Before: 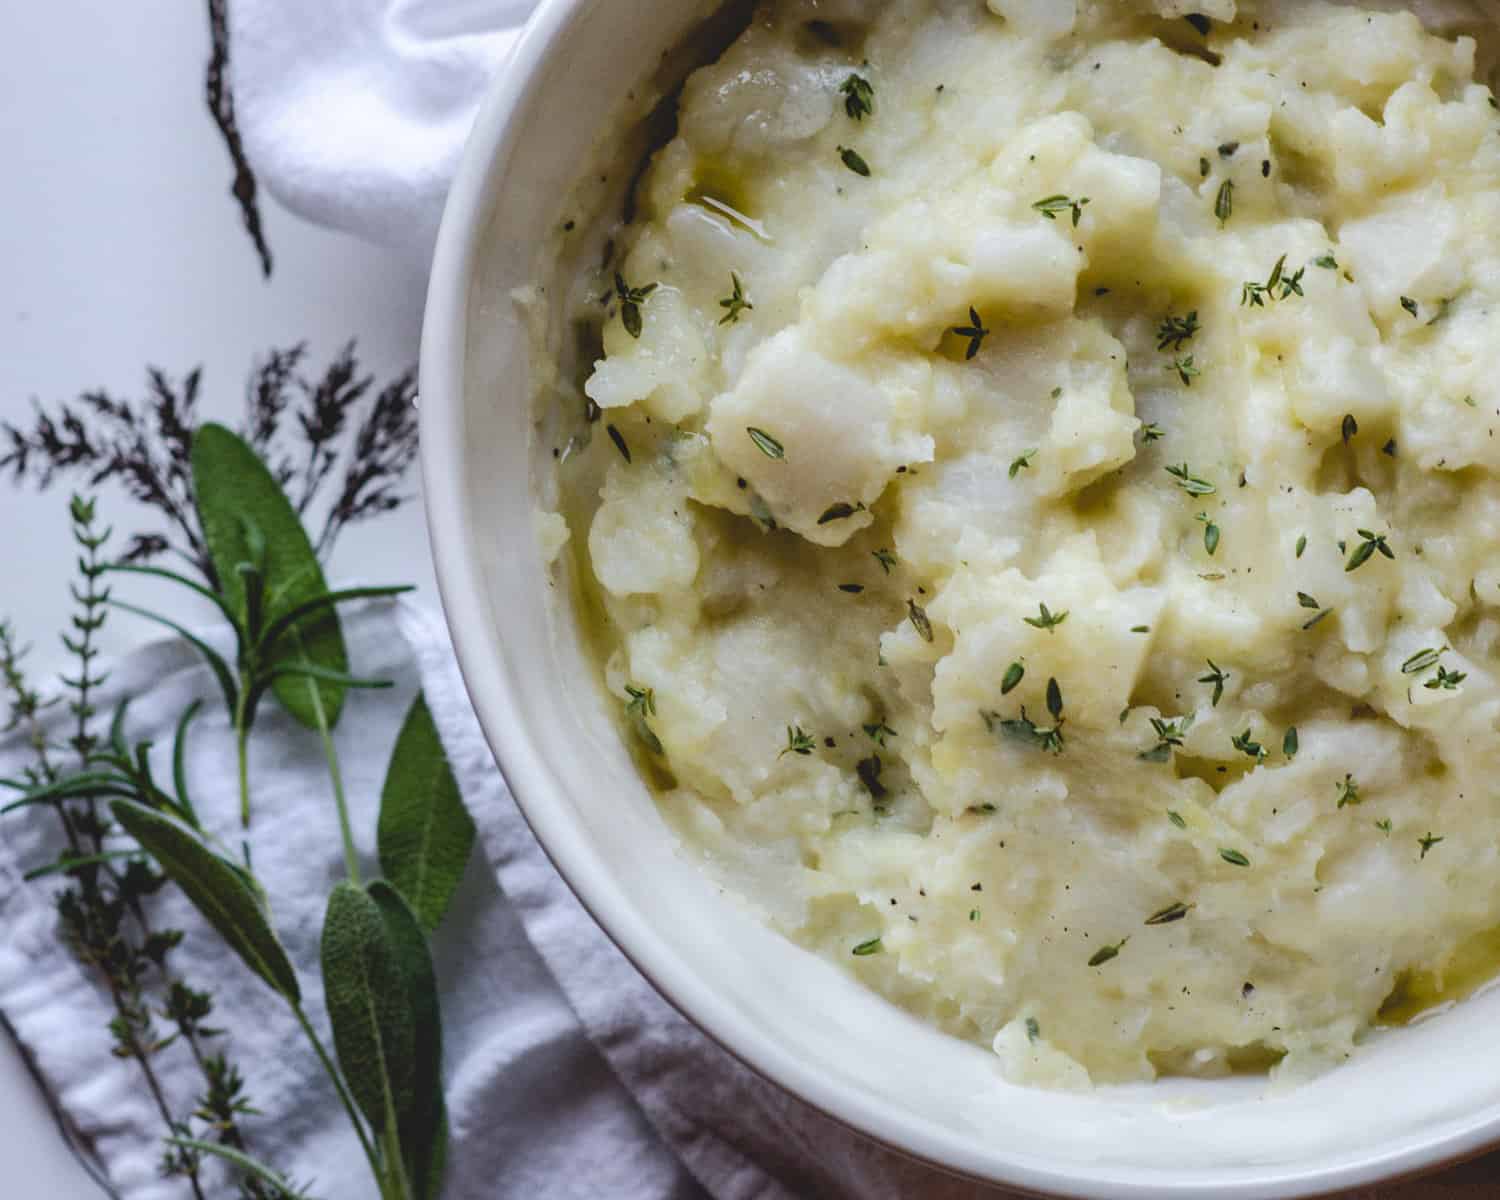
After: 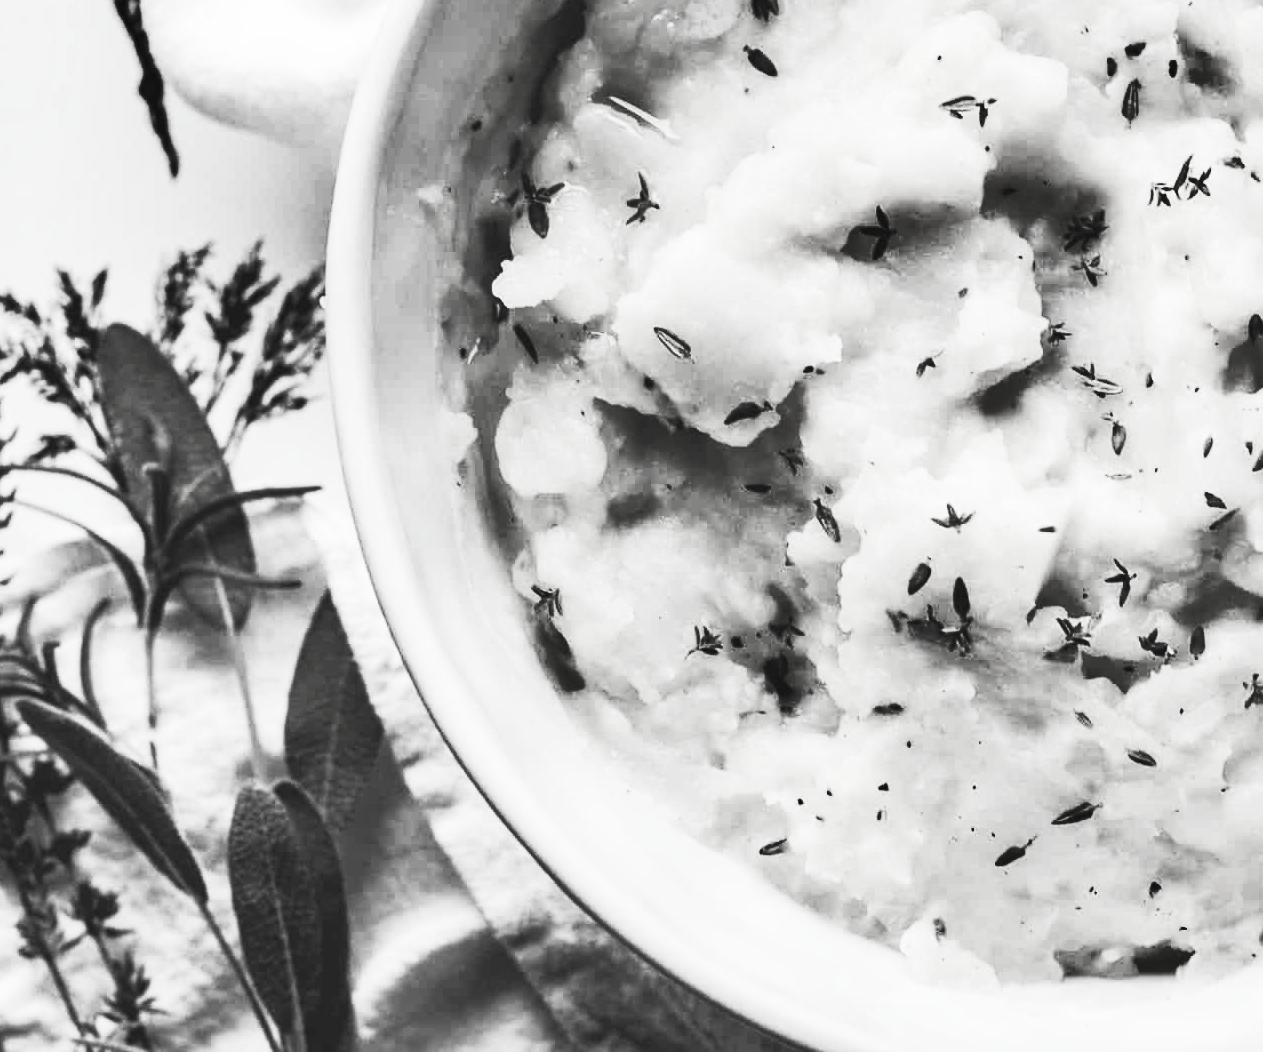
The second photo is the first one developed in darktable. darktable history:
shadows and highlights: highlights color adjustment 46.56%, low approximation 0.01, soften with gaussian
crop: left 6.204%, top 8.374%, right 9.539%, bottom 3.887%
contrast brightness saturation: contrast 0.536, brightness 0.484, saturation -0.981
